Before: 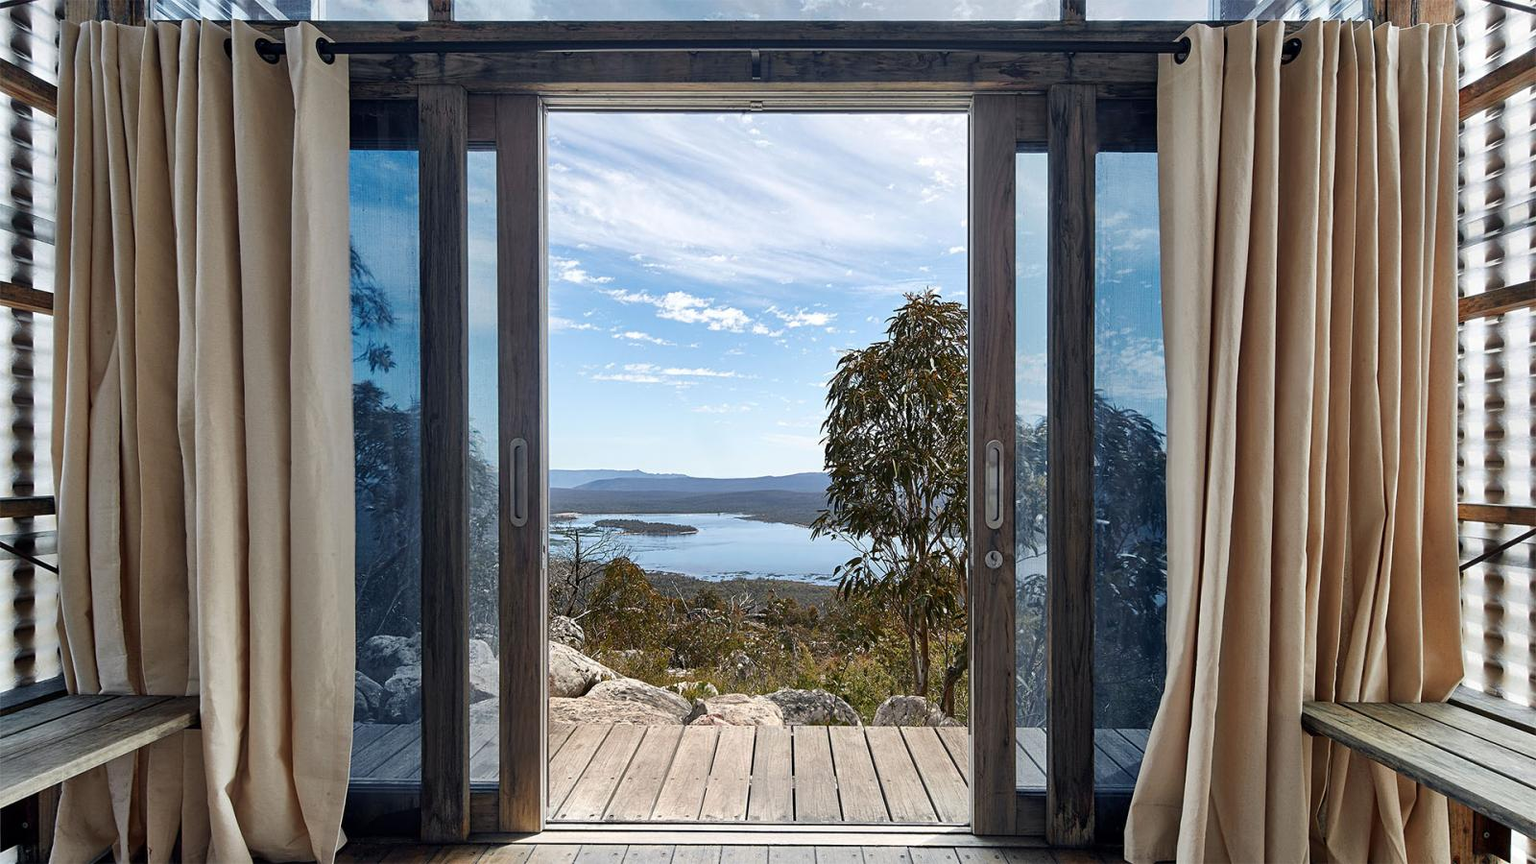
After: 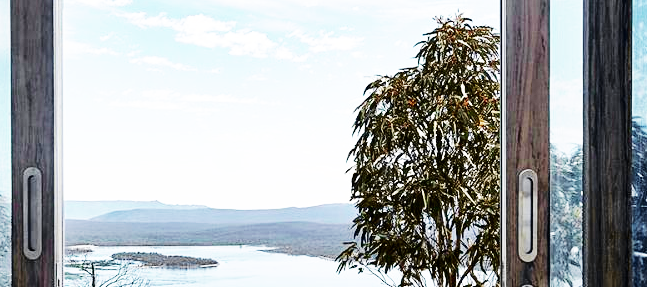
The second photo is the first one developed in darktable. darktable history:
base curve: curves: ch0 [(0, 0) (0.007, 0.004) (0.027, 0.03) (0.046, 0.07) (0.207, 0.54) (0.442, 0.872) (0.673, 0.972) (1, 1)], preserve colors none
tone curve: curves: ch0 [(0.003, 0) (0.066, 0.031) (0.163, 0.112) (0.264, 0.238) (0.395, 0.421) (0.517, 0.56) (0.684, 0.734) (0.791, 0.814) (1, 1)]; ch1 [(0, 0) (0.164, 0.115) (0.337, 0.332) (0.39, 0.398) (0.464, 0.461) (0.501, 0.5) (0.507, 0.5) (0.534, 0.532) (0.577, 0.59) (0.652, 0.681) (0.733, 0.749) (0.811, 0.796) (1, 1)]; ch2 [(0, 0) (0.337, 0.382) (0.464, 0.476) (0.501, 0.502) (0.527, 0.54) (0.551, 0.565) (0.6, 0.59) (0.687, 0.675) (1, 1)], color space Lab, independent channels, preserve colors none
crop: left 31.751%, top 32.172%, right 27.8%, bottom 35.83%
